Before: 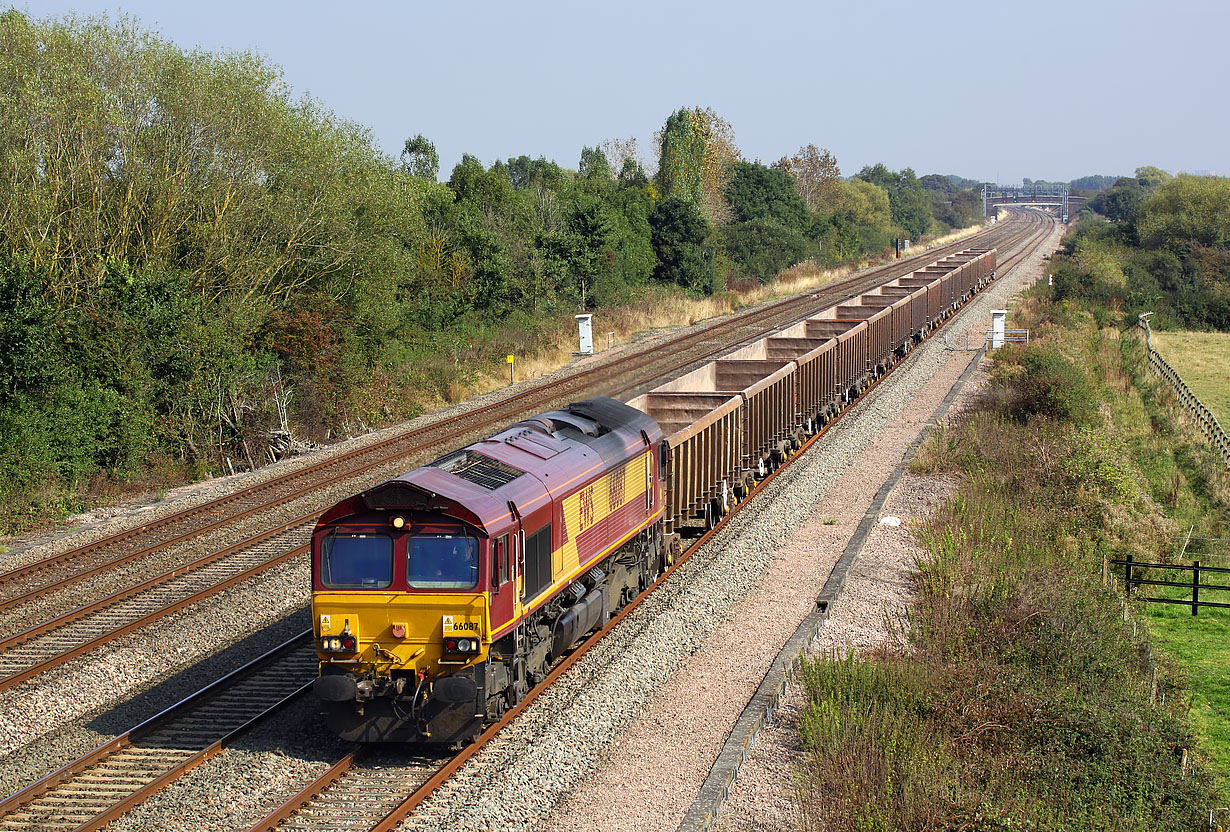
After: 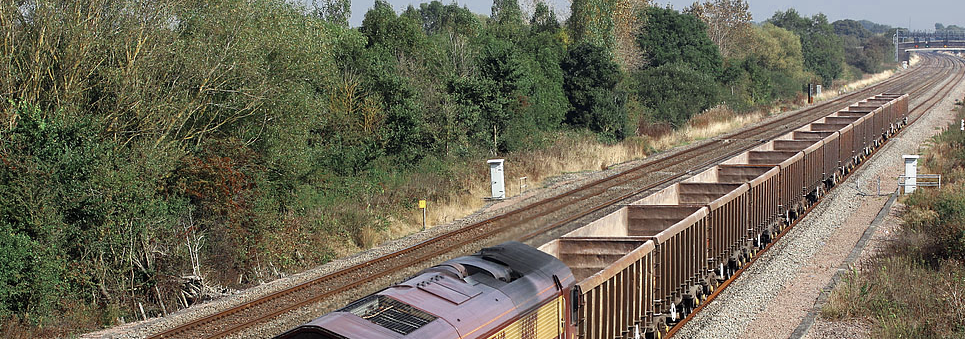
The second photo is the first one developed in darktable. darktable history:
crop: left 7.227%, top 18.714%, right 14.258%, bottom 40.43%
color zones: curves: ch0 [(0, 0.5) (0.125, 0.4) (0.25, 0.5) (0.375, 0.4) (0.5, 0.4) (0.625, 0.35) (0.75, 0.35) (0.875, 0.5)]; ch1 [(0, 0.35) (0.125, 0.45) (0.25, 0.35) (0.375, 0.35) (0.5, 0.35) (0.625, 0.35) (0.75, 0.45) (0.875, 0.35)]; ch2 [(0, 0.6) (0.125, 0.5) (0.25, 0.5) (0.375, 0.6) (0.5, 0.6) (0.625, 0.5) (0.75, 0.5) (0.875, 0.5)]
